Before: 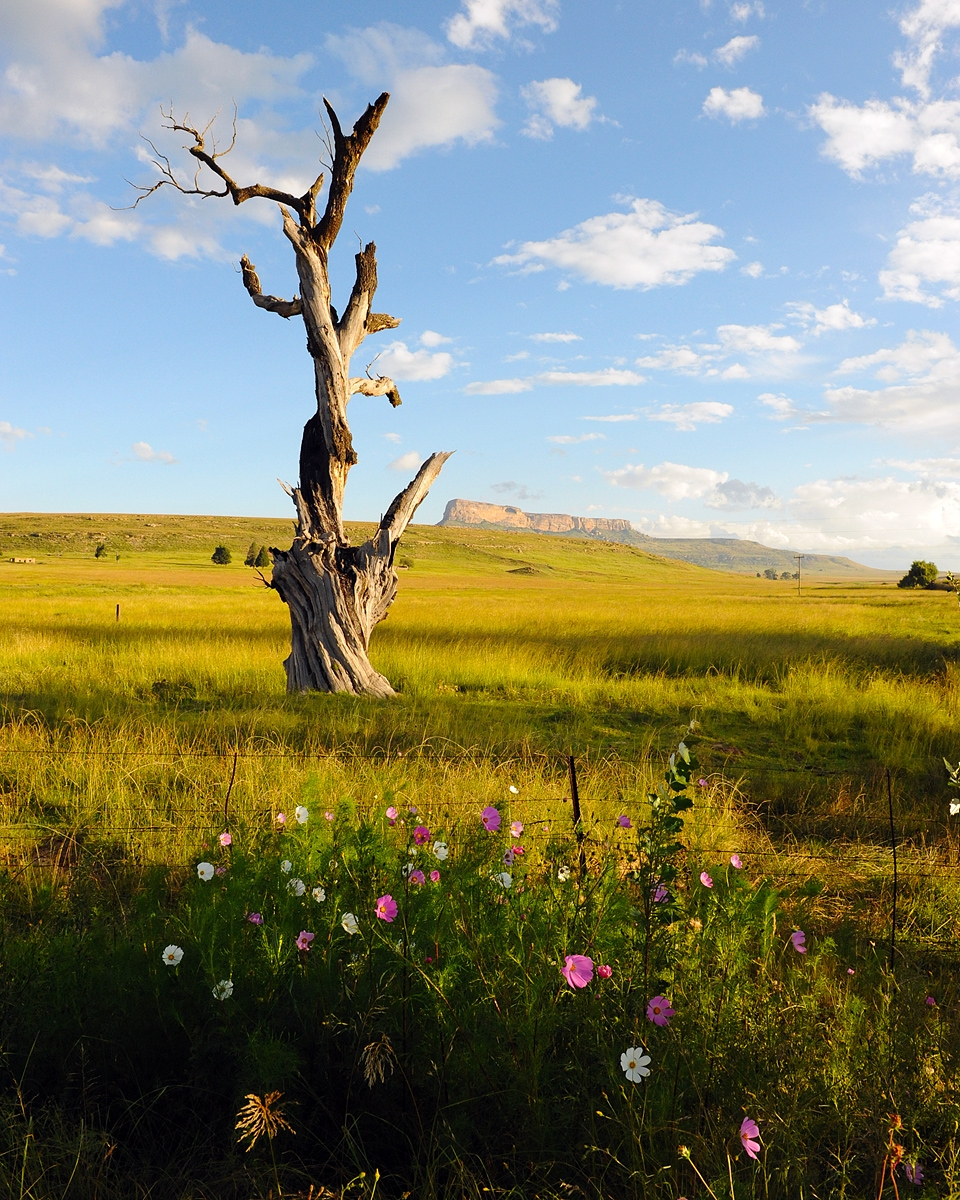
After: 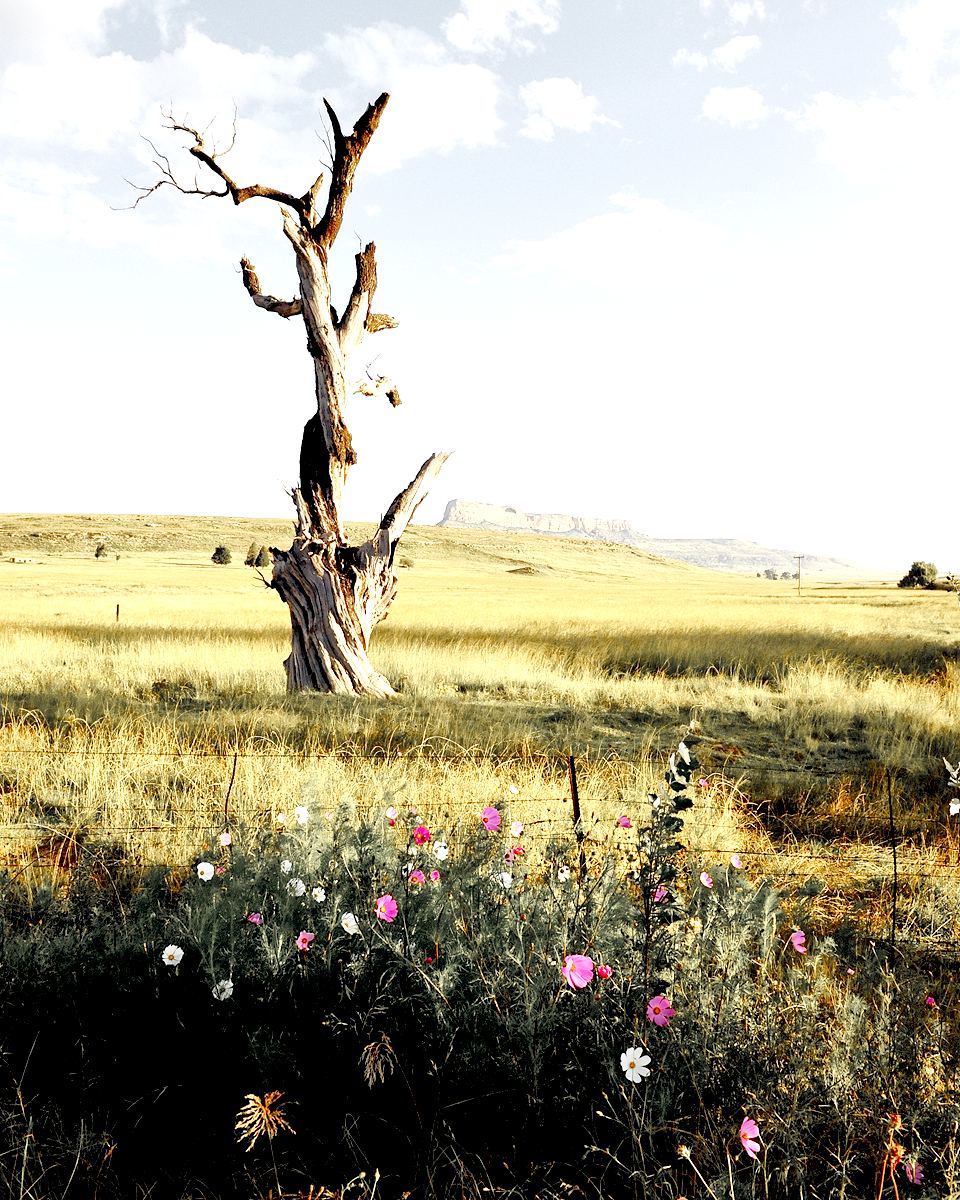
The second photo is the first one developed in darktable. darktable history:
local contrast: mode bilateral grid, contrast 20, coarseness 50, detail 171%, midtone range 0.2
exposure: black level correction 0.01, exposure 1 EV, compensate highlight preservation false
base curve: curves: ch0 [(0, 0) (0.204, 0.334) (0.55, 0.733) (1, 1)], preserve colors none
color zones: curves: ch1 [(0, 0.638) (0.193, 0.442) (0.286, 0.15) (0.429, 0.14) (0.571, 0.142) (0.714, 0.154) (0.857, 0.175) (1, 0.638)]
